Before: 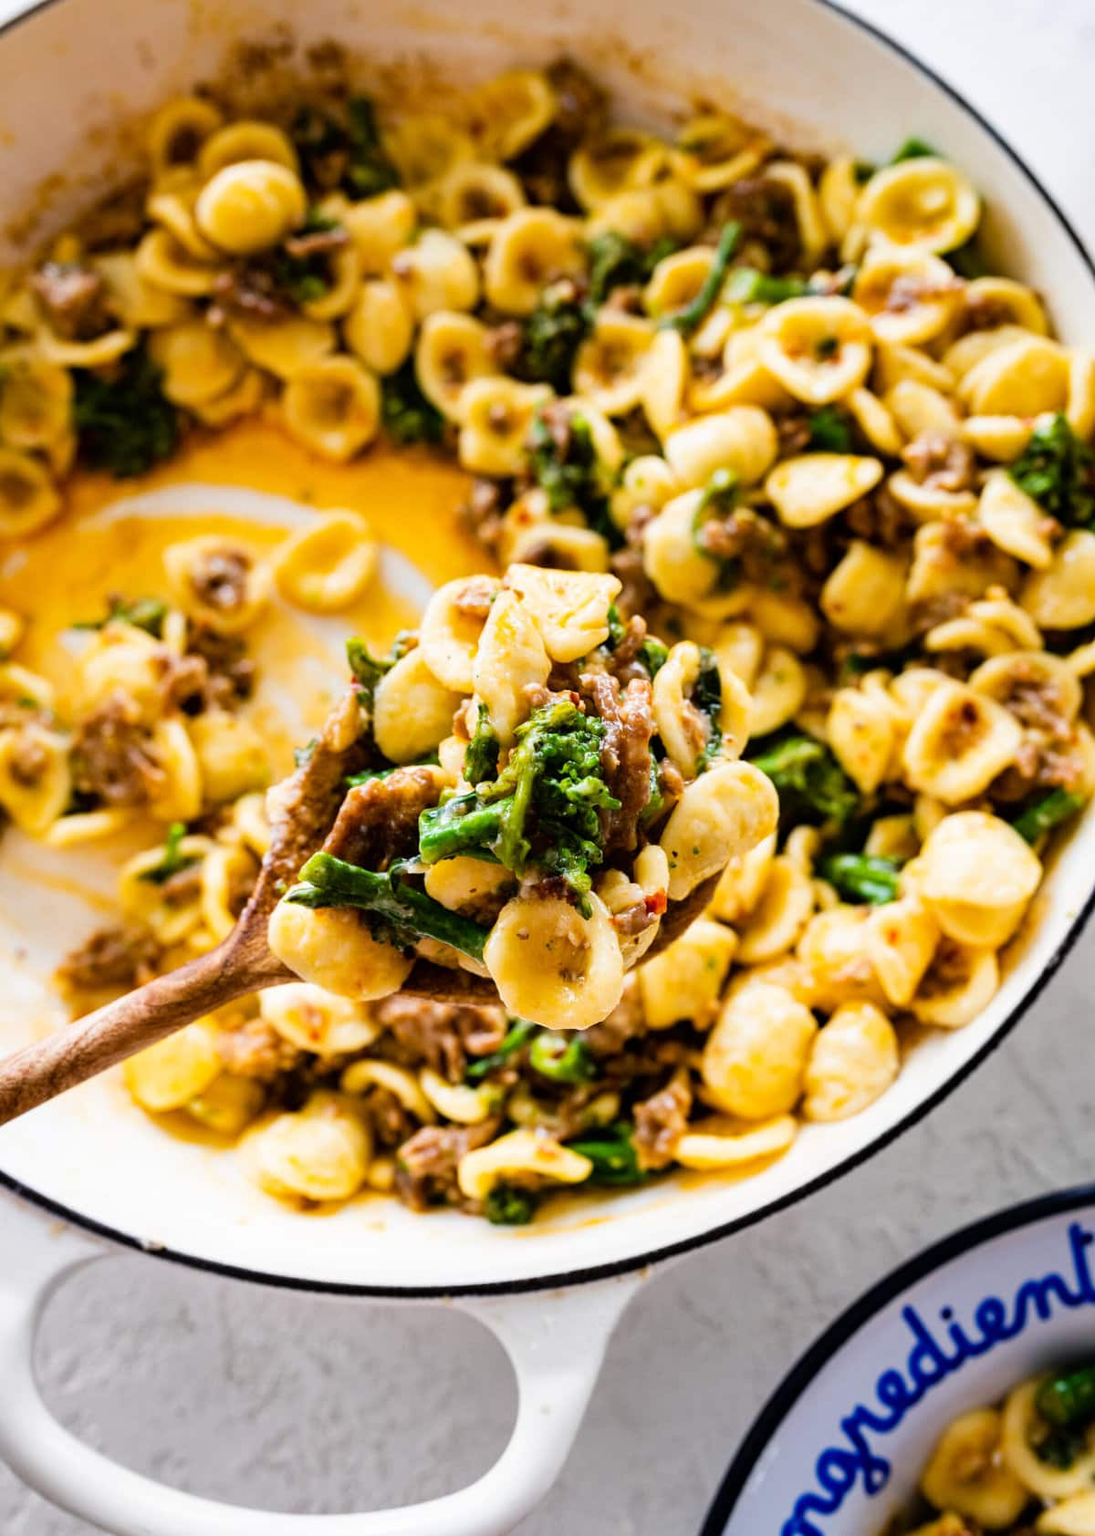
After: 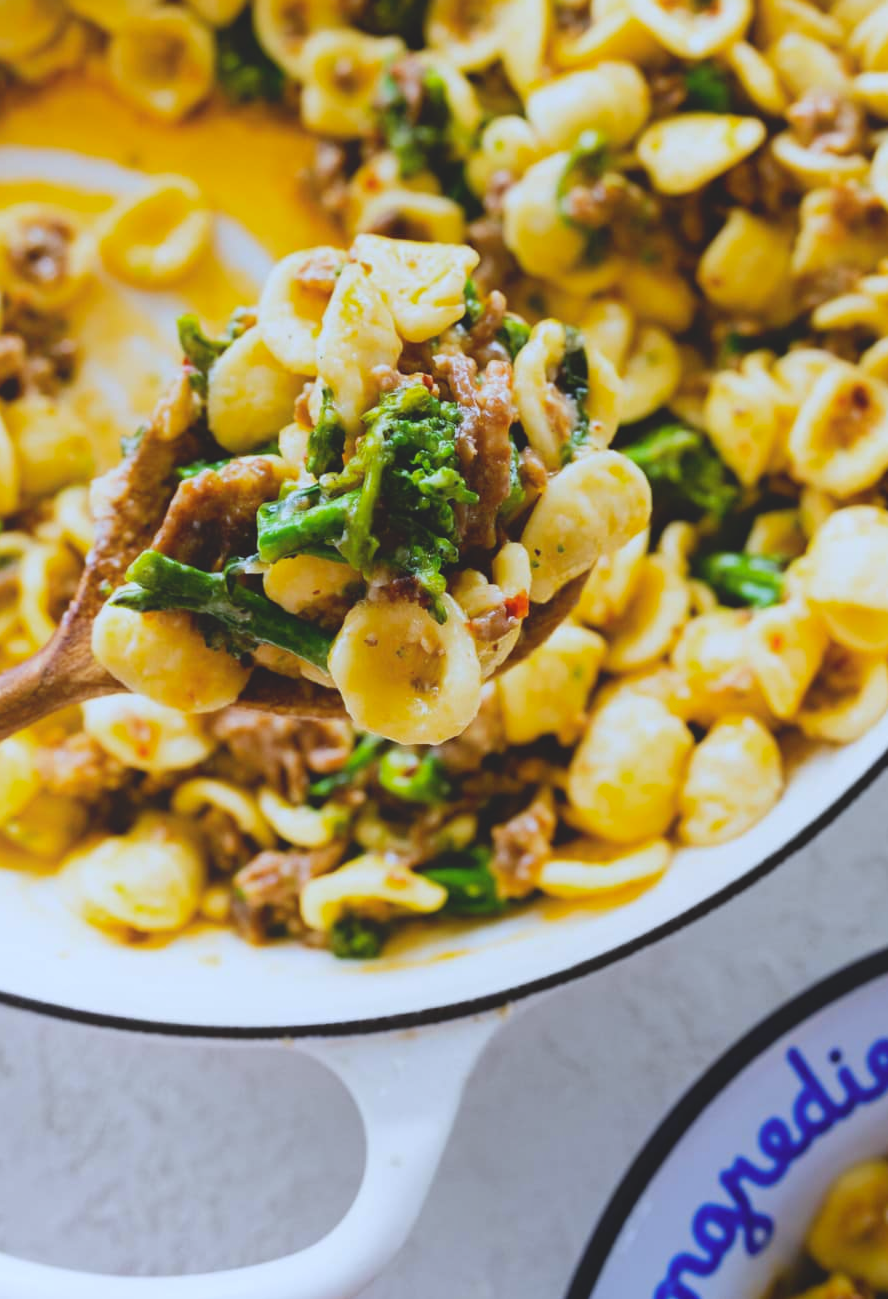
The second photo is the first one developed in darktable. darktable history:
crop: left 16.871%, top 22.857%, right 9.116%
white balance: red 0.924, blue 1.095
local contrast: detail 70%
